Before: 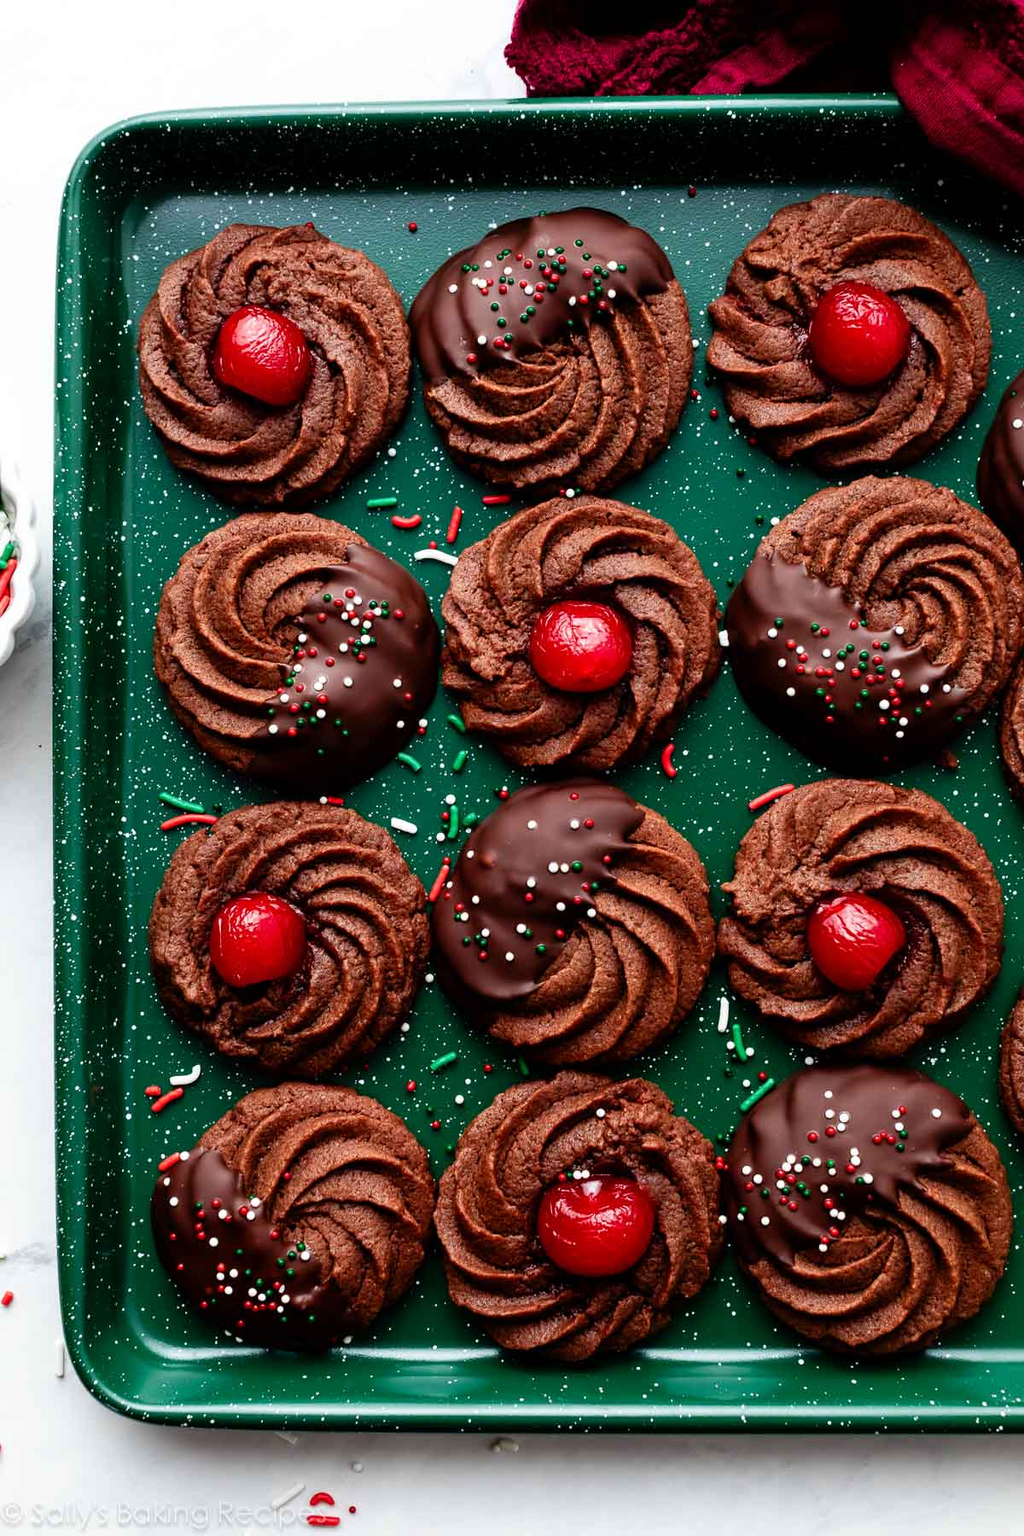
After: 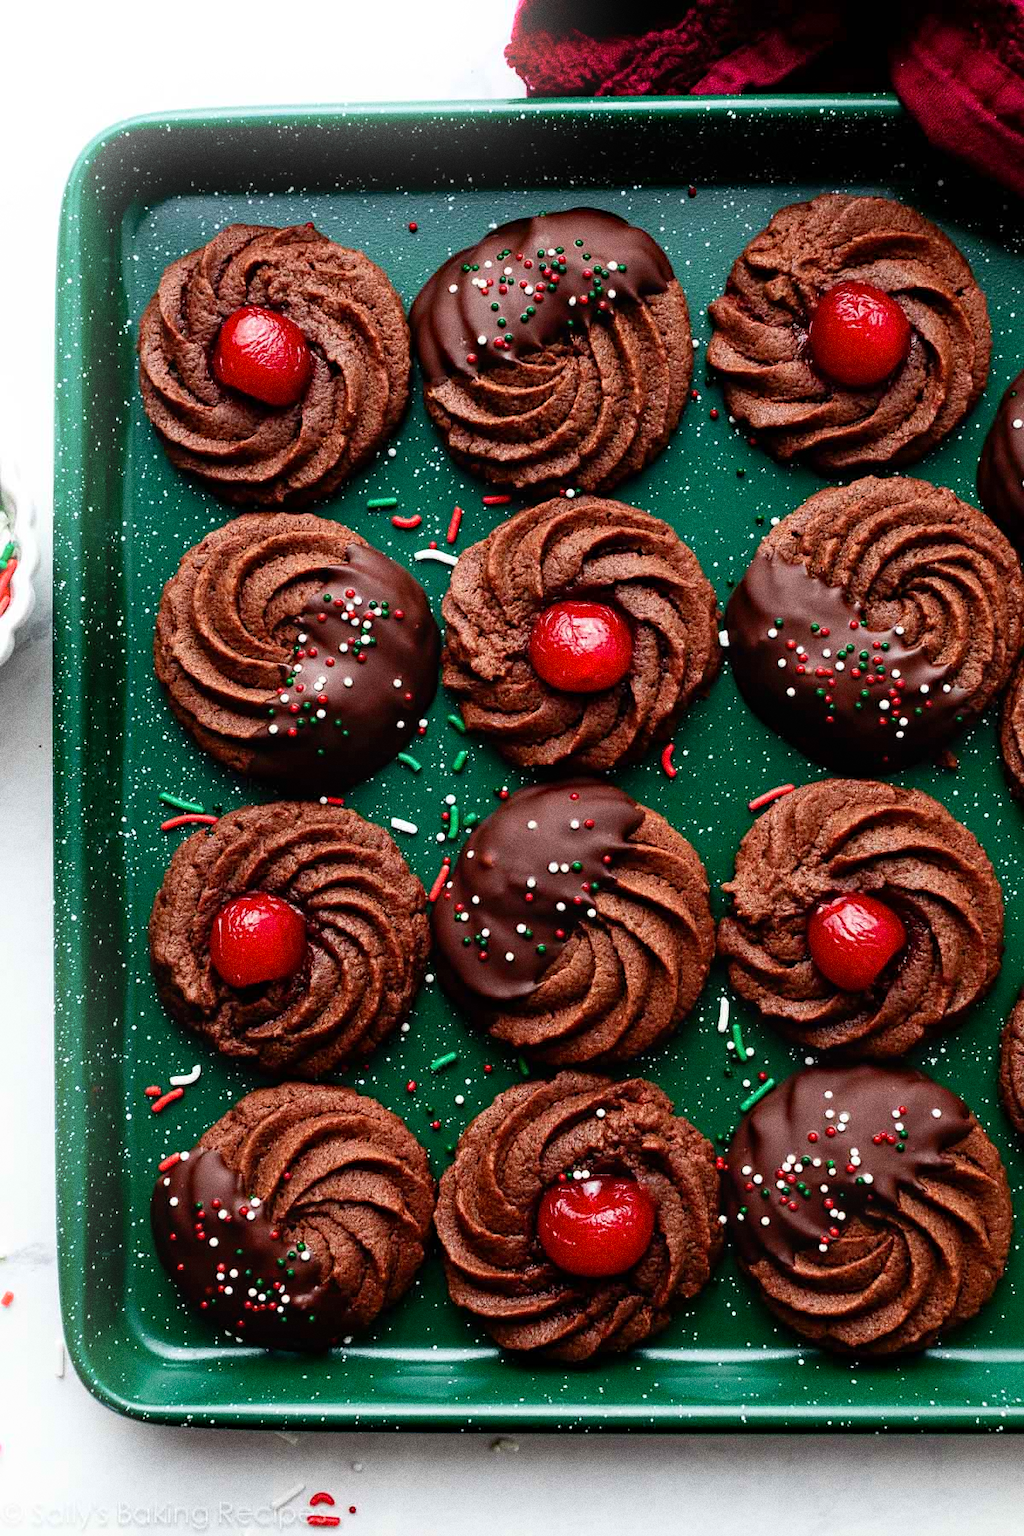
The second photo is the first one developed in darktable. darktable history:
grain: coarseness 0.09 ISO, strength 40%
bloom: size 13.65%, threshold 98.39%, strength 4.82%
haze removal: compatibility mode true, adaptive false
